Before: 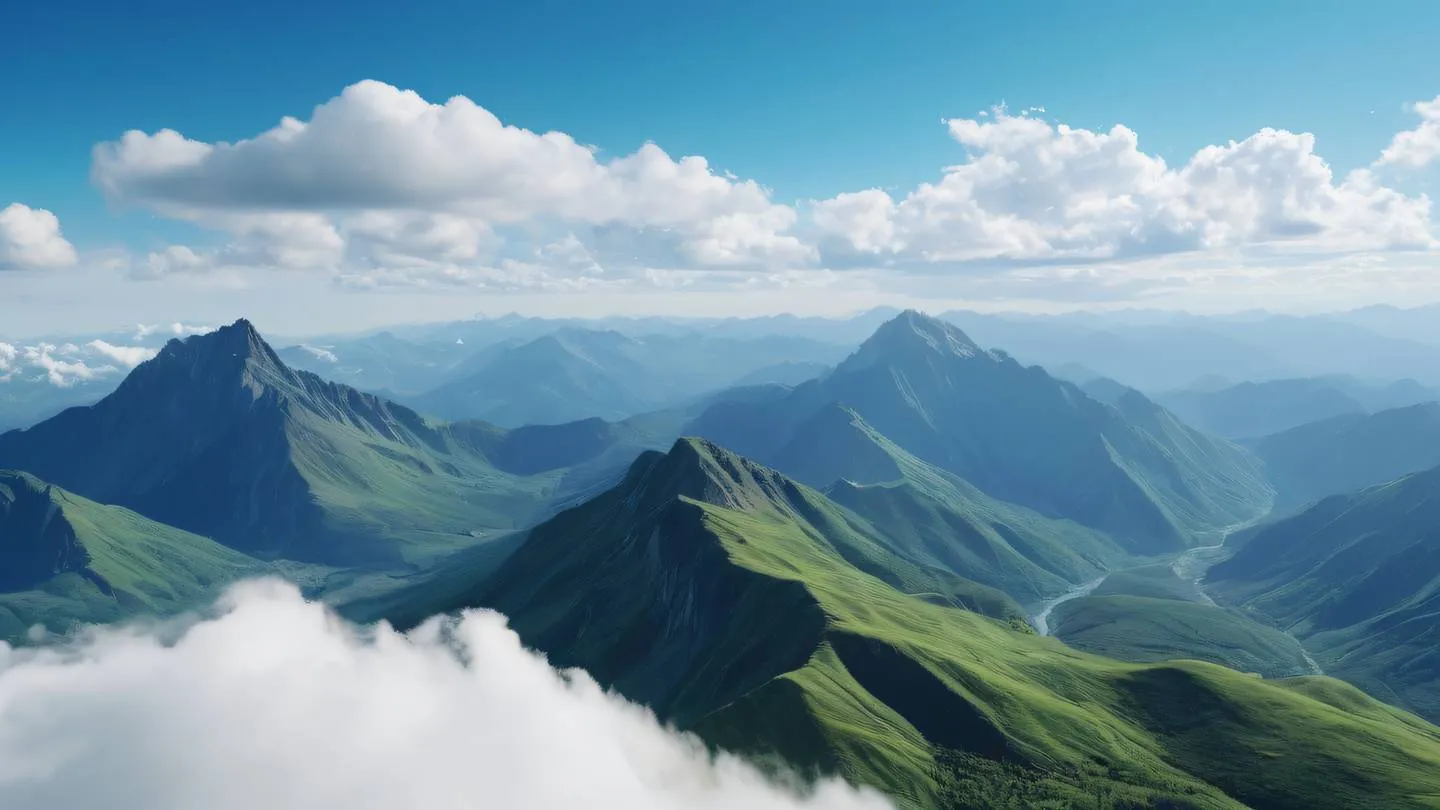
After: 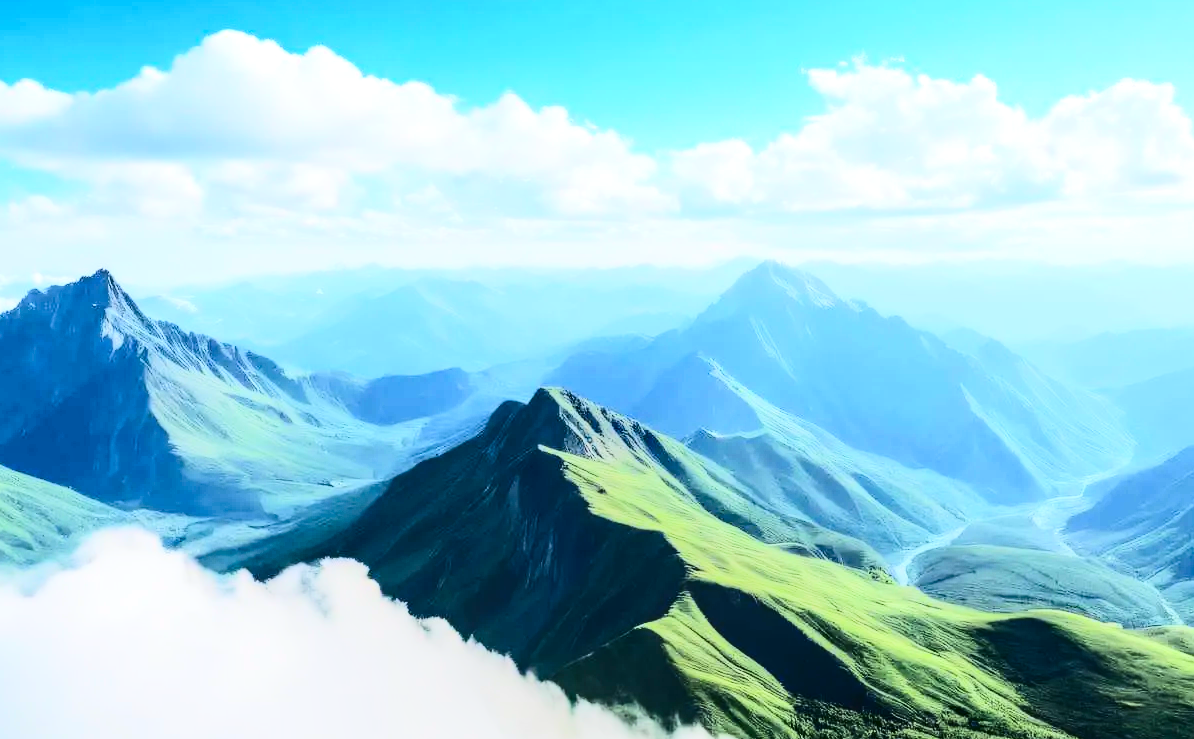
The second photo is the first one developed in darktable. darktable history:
crop: left 9.765%, top 6.27%, right 7.282%, bottom 2.41%
contrast brightness saturation: contrast 0.399, brightness 0.047, saturation 0.258
local contrast: on, module defaults
tone equalizer: -7 EV 0.155 EV, -6 EV 0.587 EV, -5 EV 1.12 EV, -4 EV 1.35 EV, -3 EV 1.16 EV, -2 EV 0.6 EV, -1 EV 0.151 EV, edges refinement/feathering 500, mask exposure compensation -1.57 EV, preserve details no
